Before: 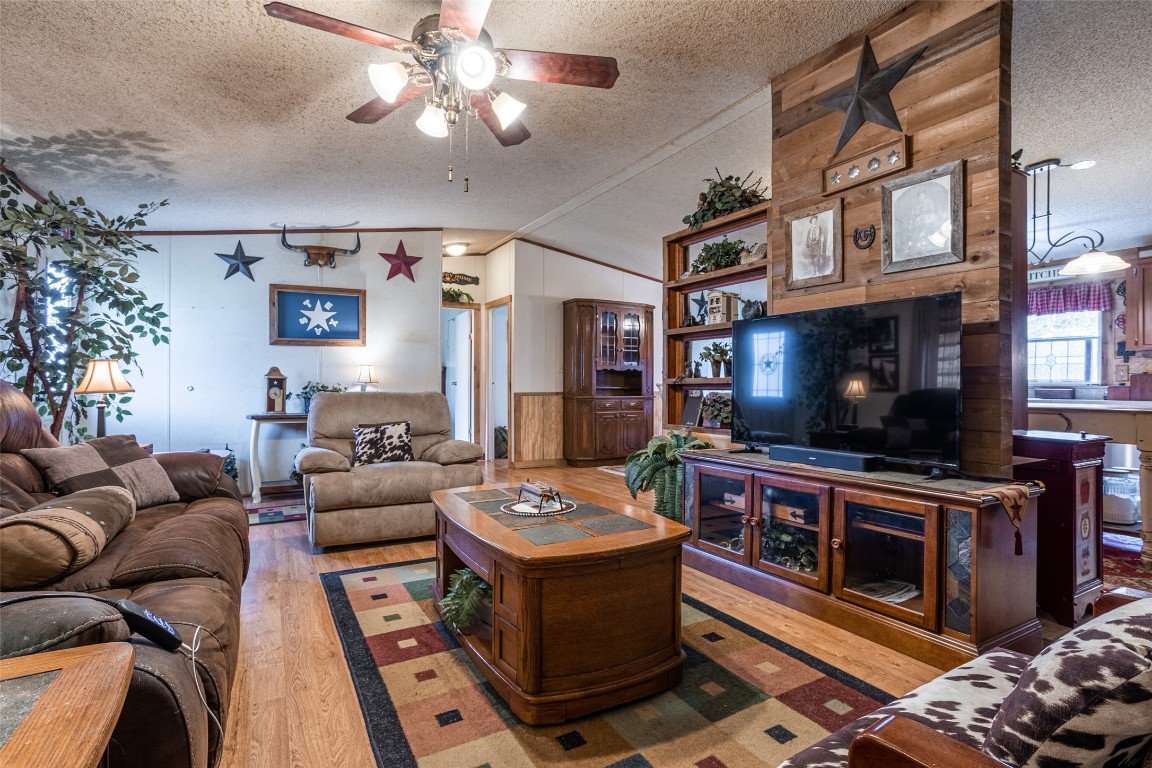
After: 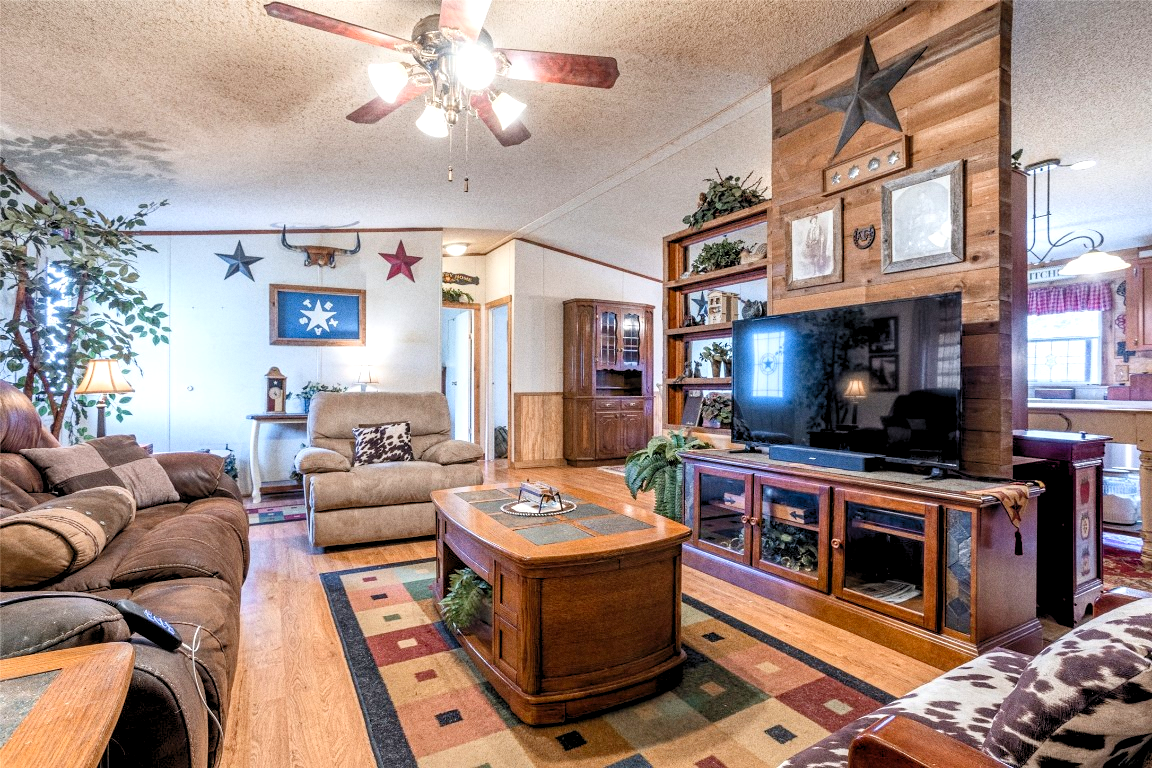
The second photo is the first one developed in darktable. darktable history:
grain: coarseness 0.09 ISO
levels: black 3.83%, white 90.64%, levels [0.044, 0.416, 0.908]
